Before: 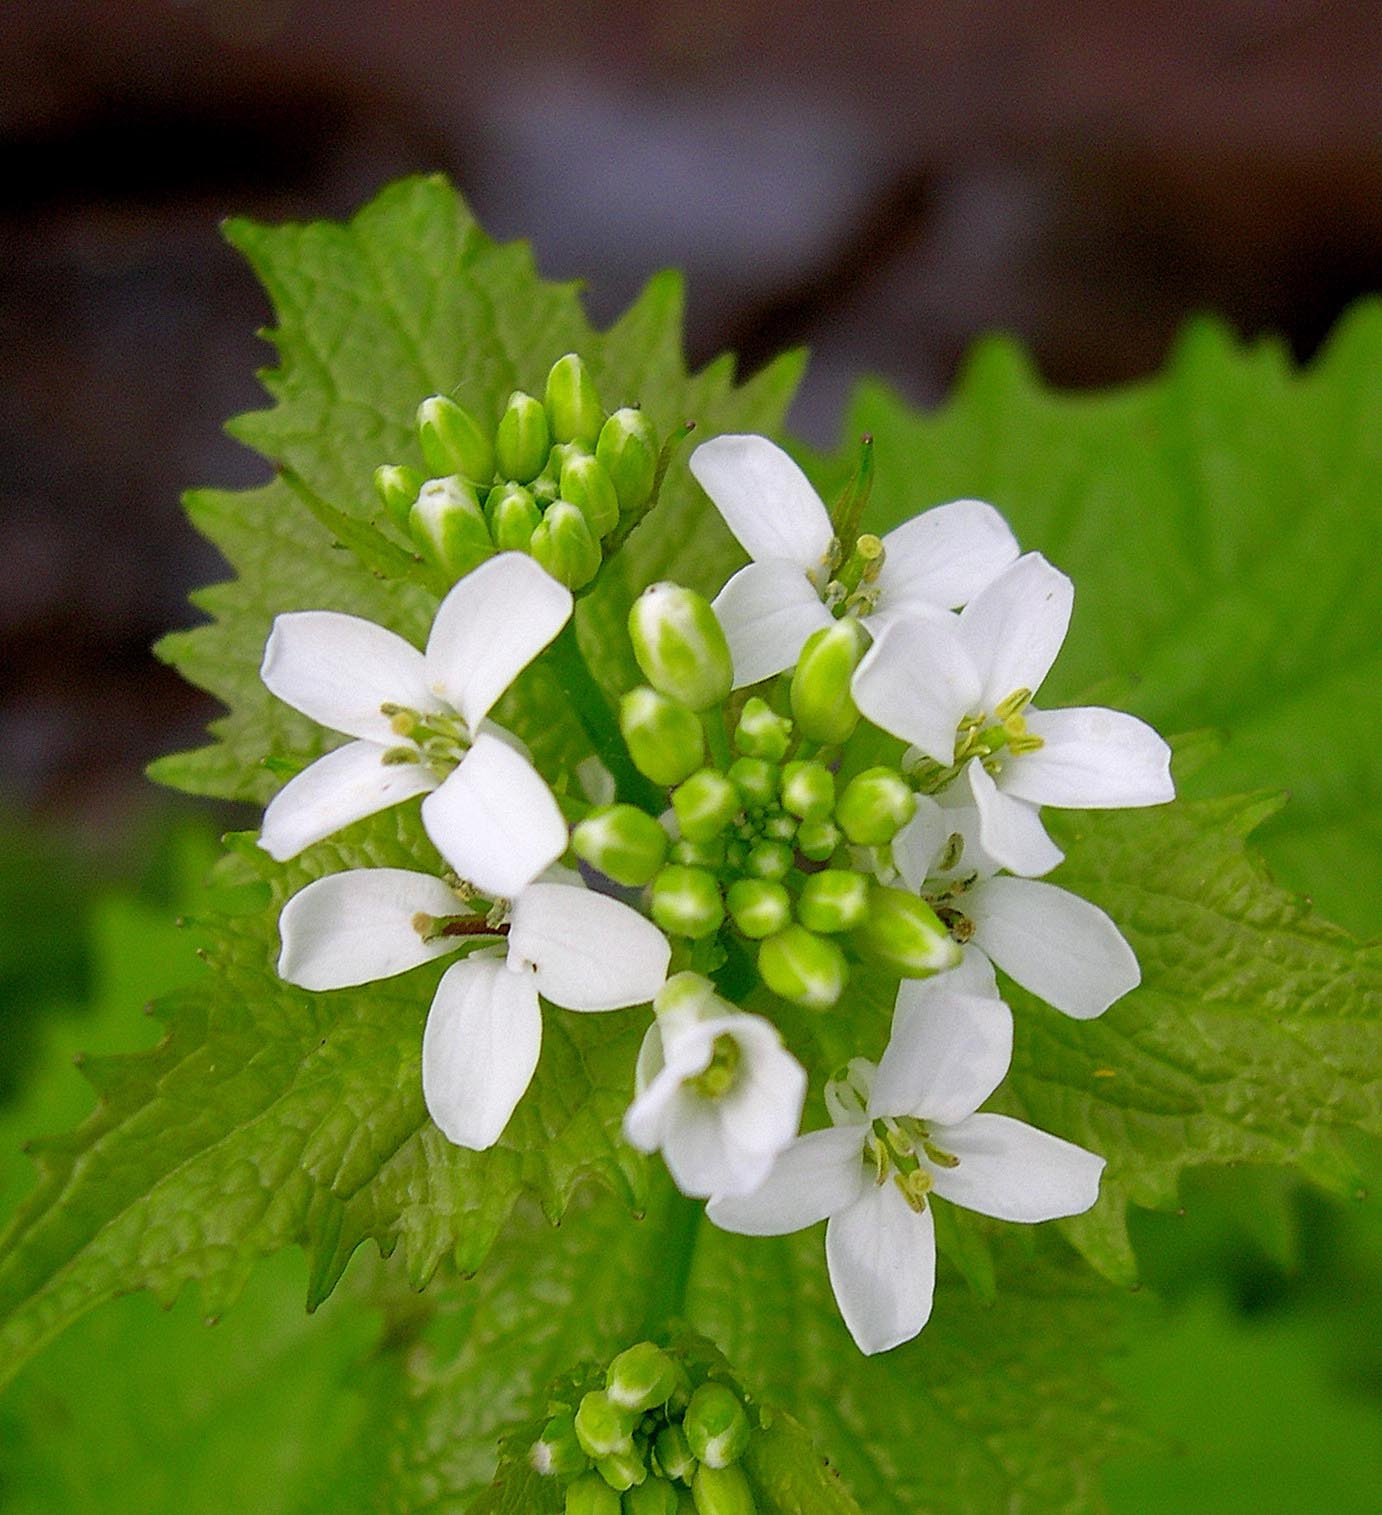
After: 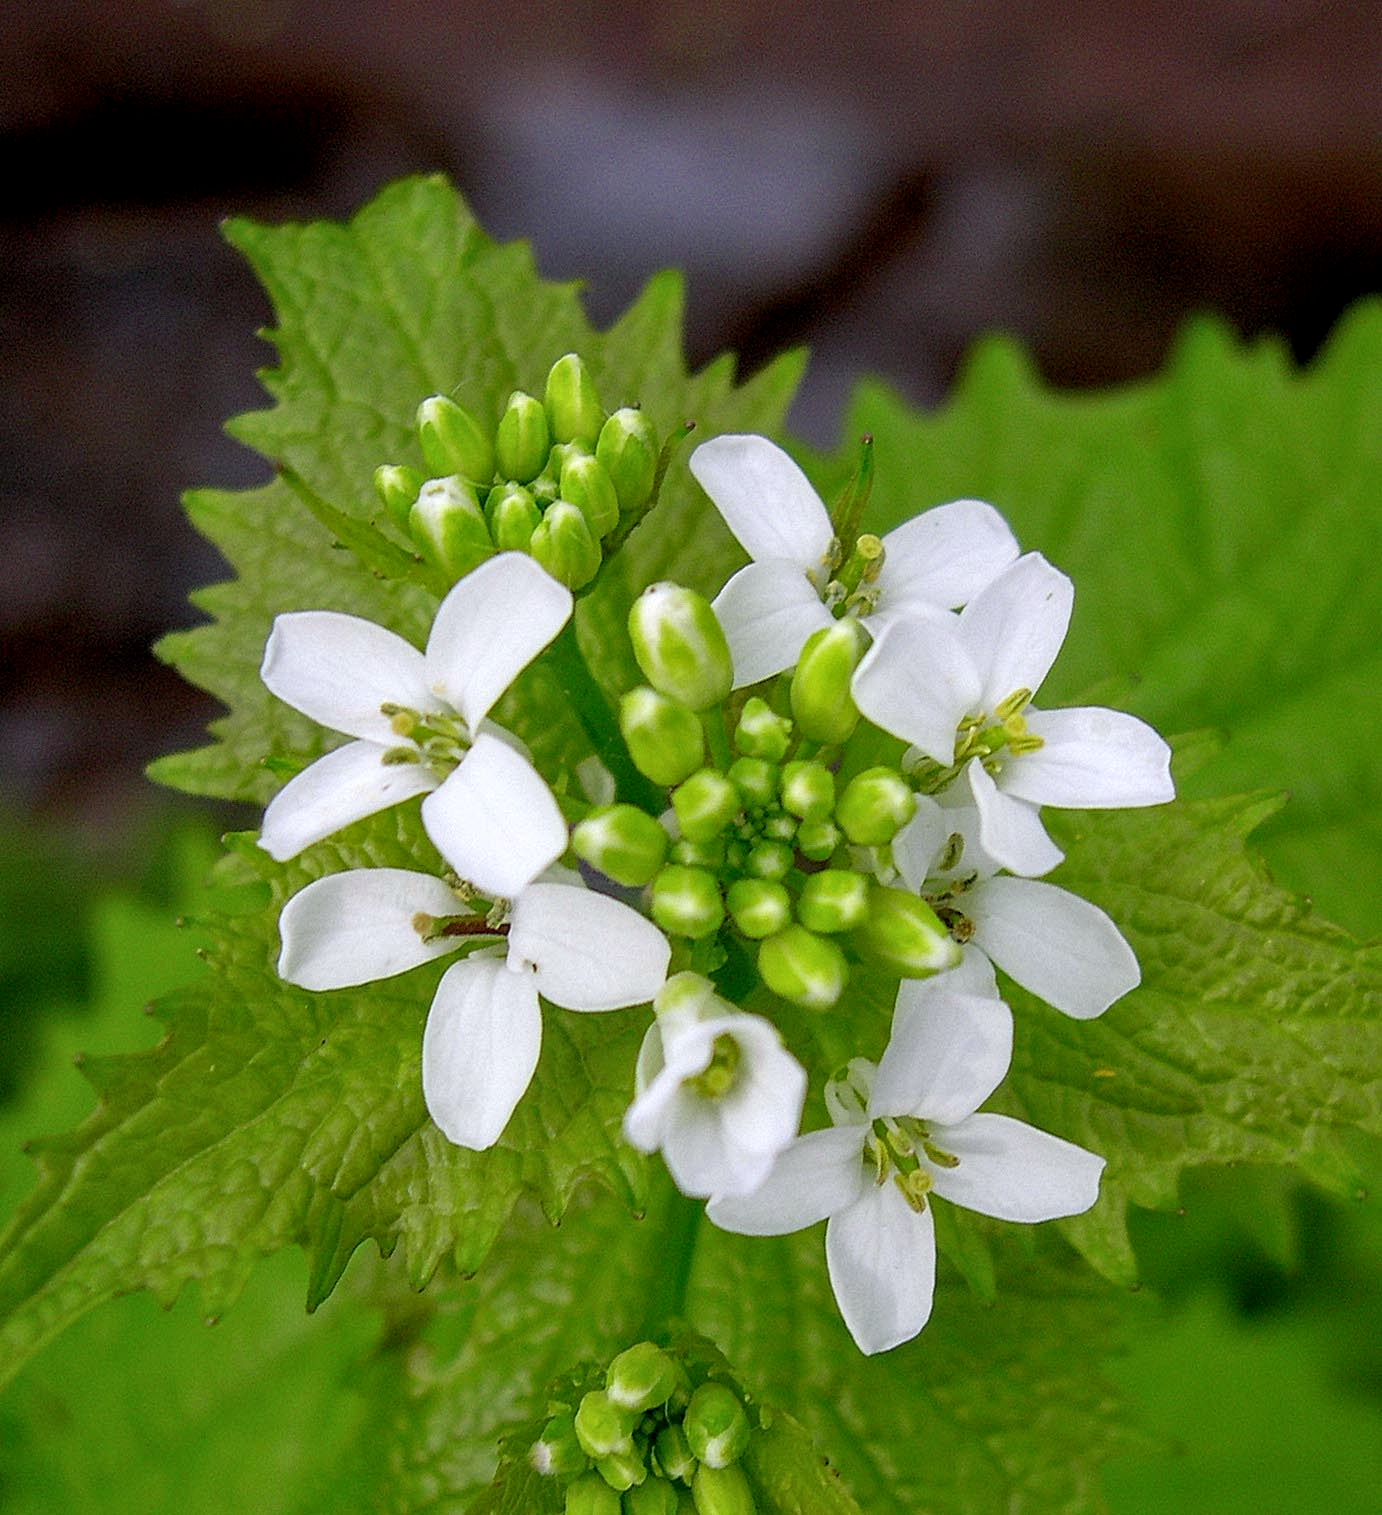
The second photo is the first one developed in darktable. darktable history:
white balance: red 0.982, blue 1.018
local contrast: on, module defaults
